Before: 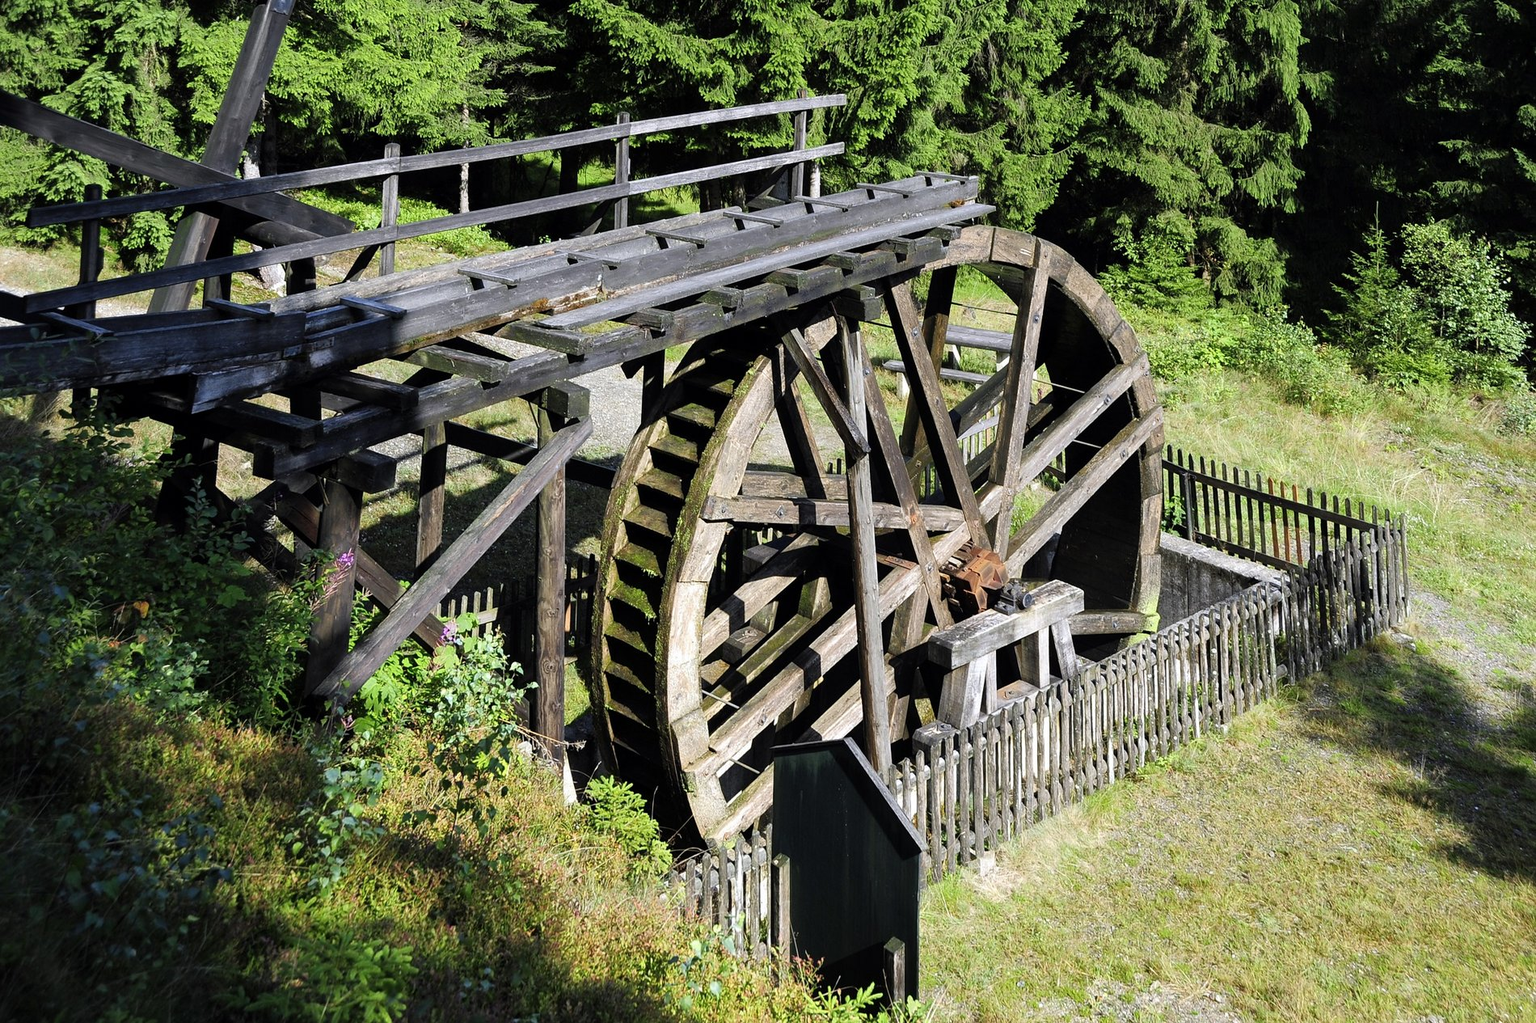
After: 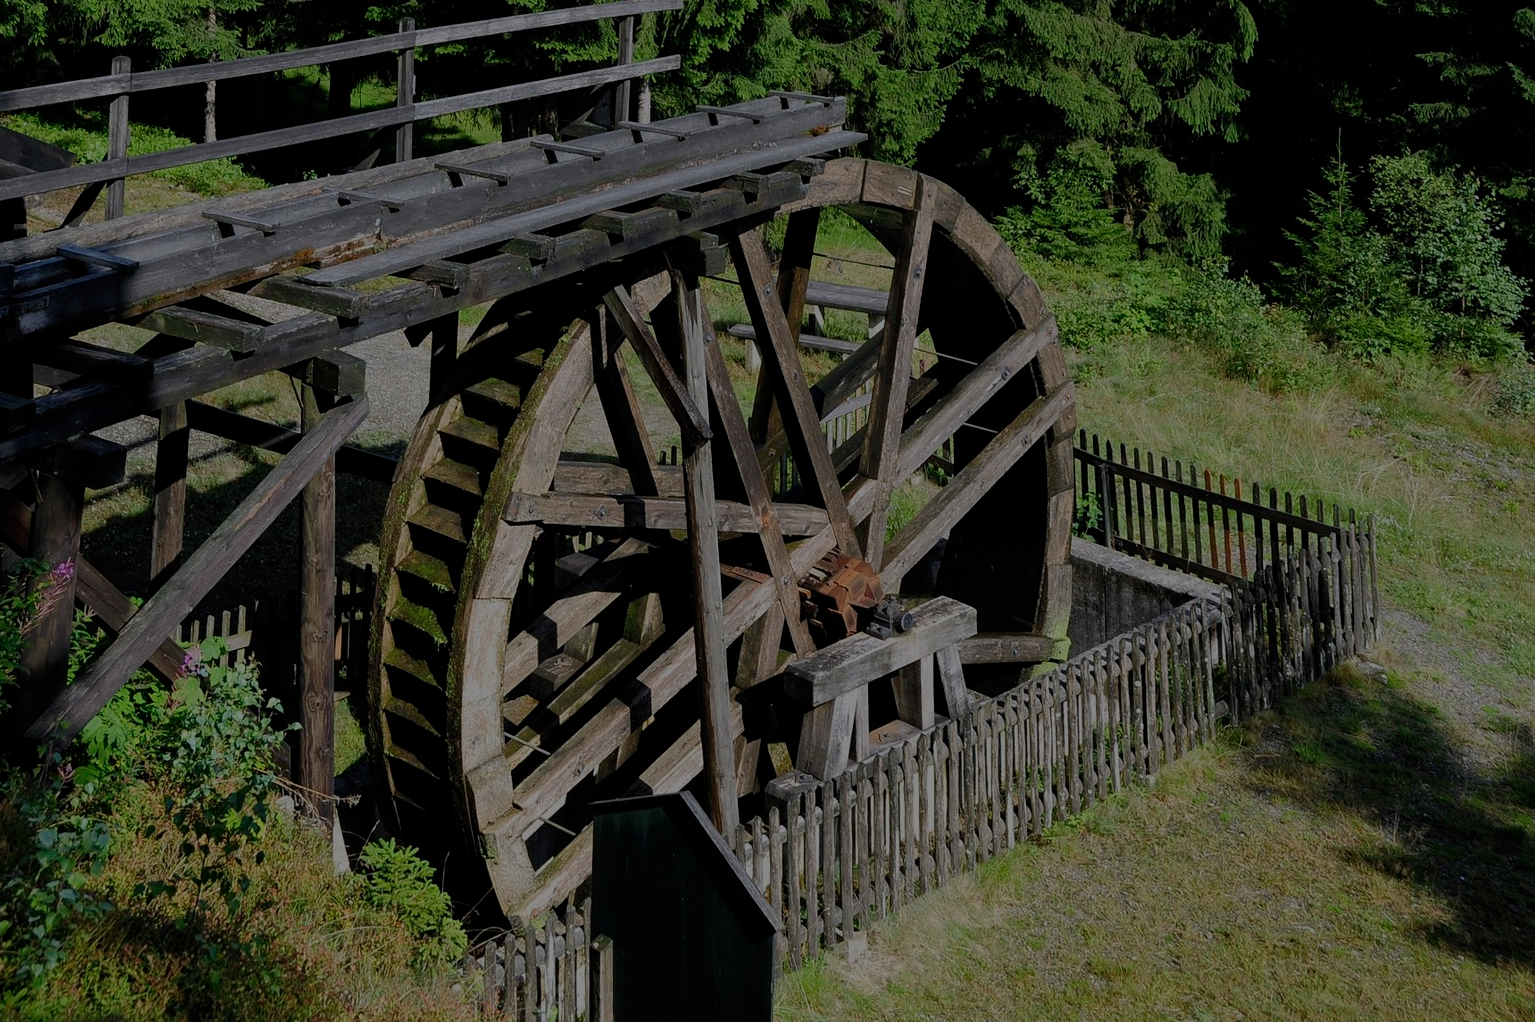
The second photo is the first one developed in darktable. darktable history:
crop: left 19.159%, top 9.58%, bottom 9.58%
exposure: exposure -2.002 EV, compensate highlight preservation false
